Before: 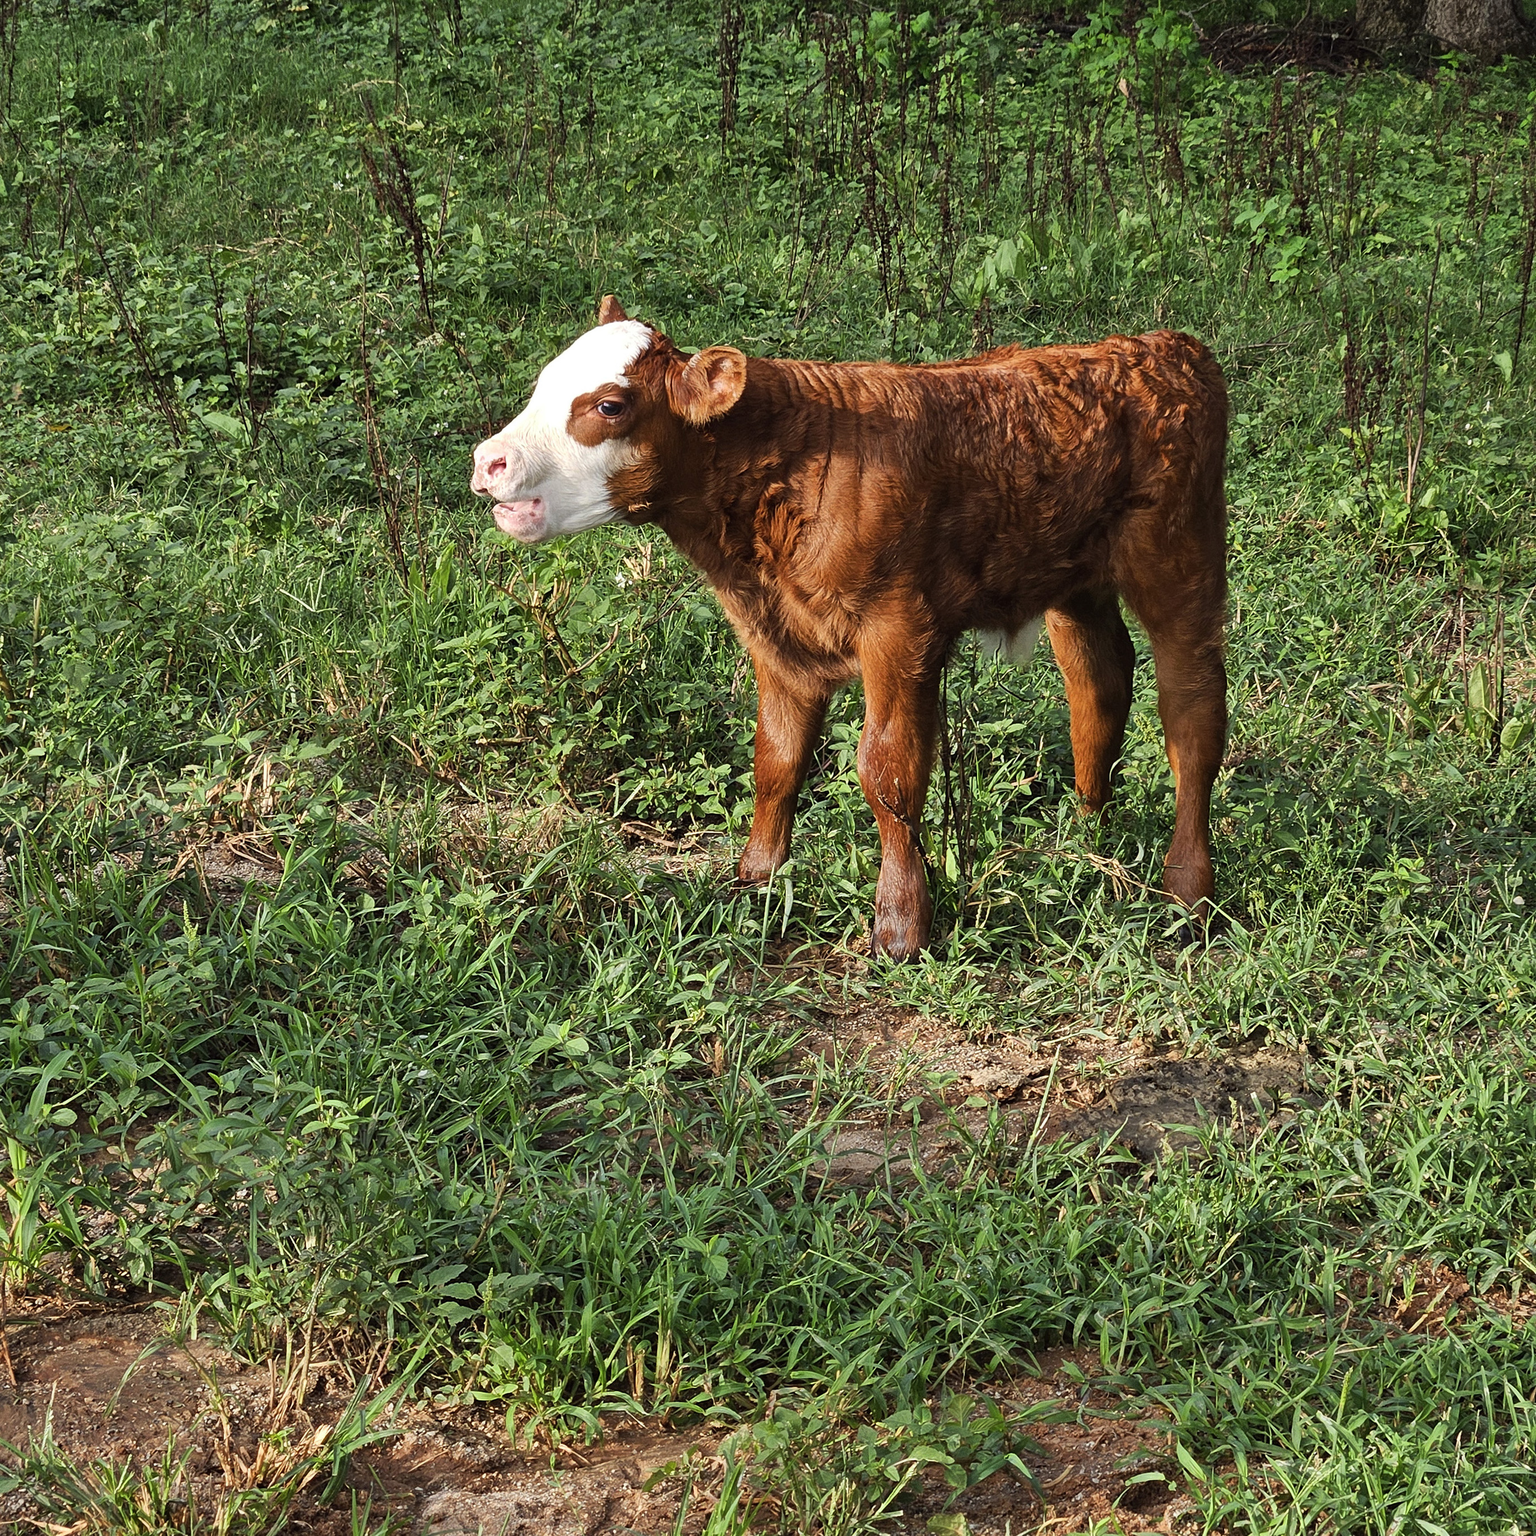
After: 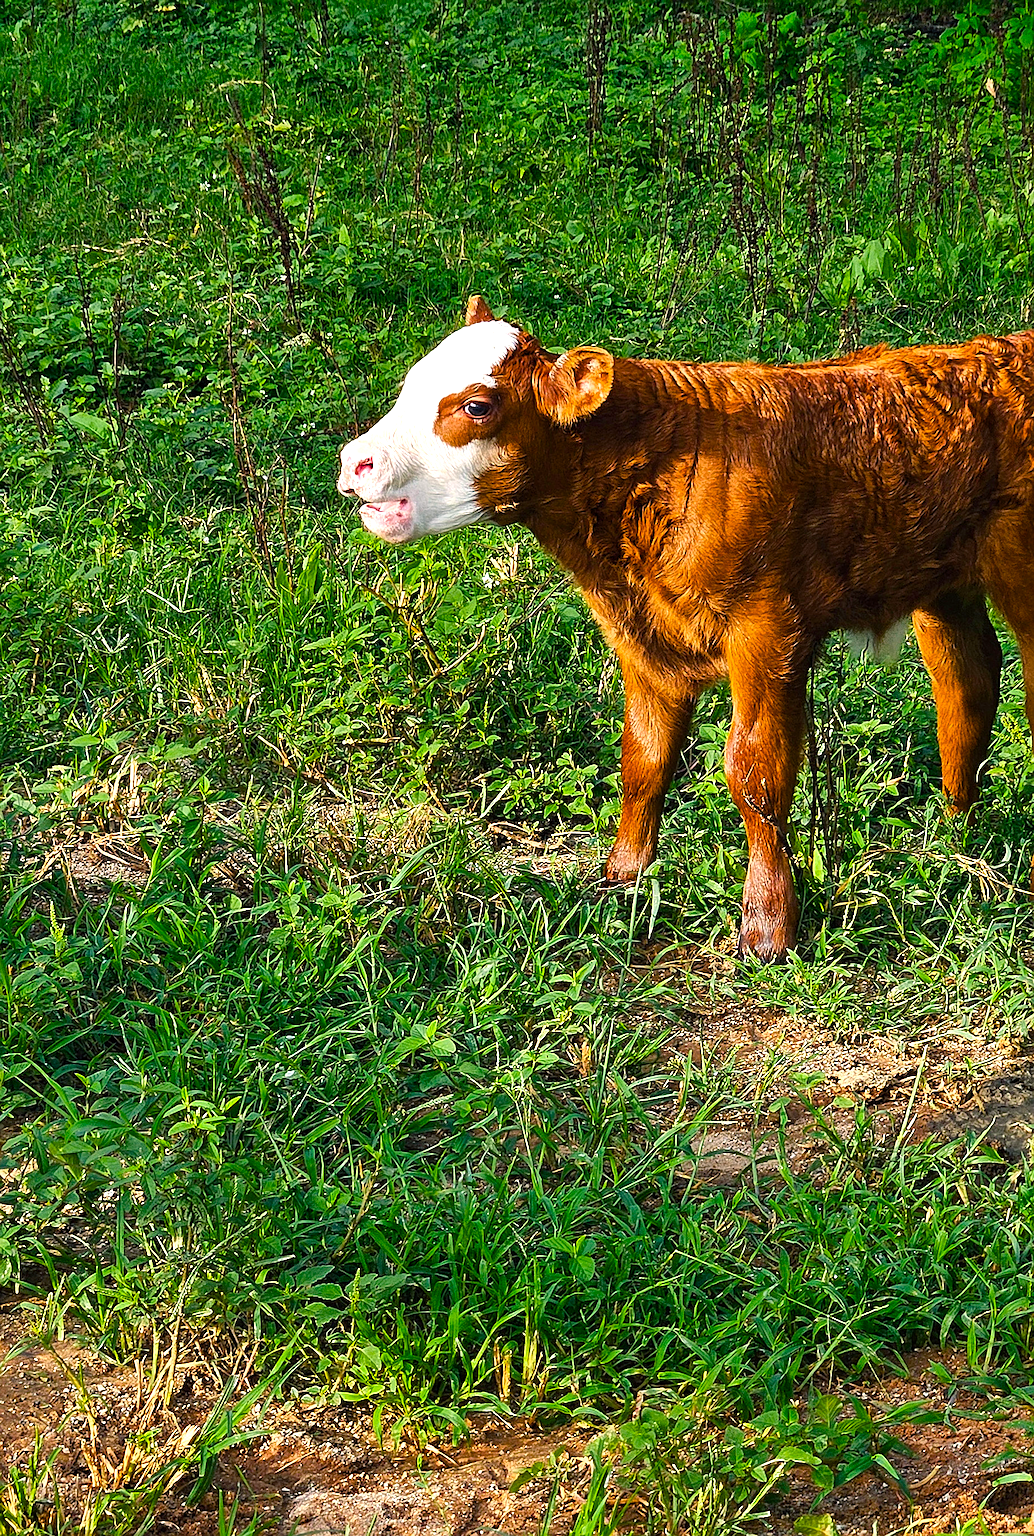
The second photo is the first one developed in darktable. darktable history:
crop and rotate: left 8.708%, right 23.964%
sharpen: amount 0.598
color zones: curves: ch0 [(0.25, 0.5) (0.636, 0.25) (0.75, 0.5)]
exposure: black level correction 0.001, exposure 0.5 EV, compensate highlight preservation false
color balance rgb: power › luminance -7.719%, power › chroma 1.124%, power › hue 217.81°, perceptual saturation grading › global saturation 36.559%, perceptual saturation grading › shadows 34.574%, global vibrance 20%
